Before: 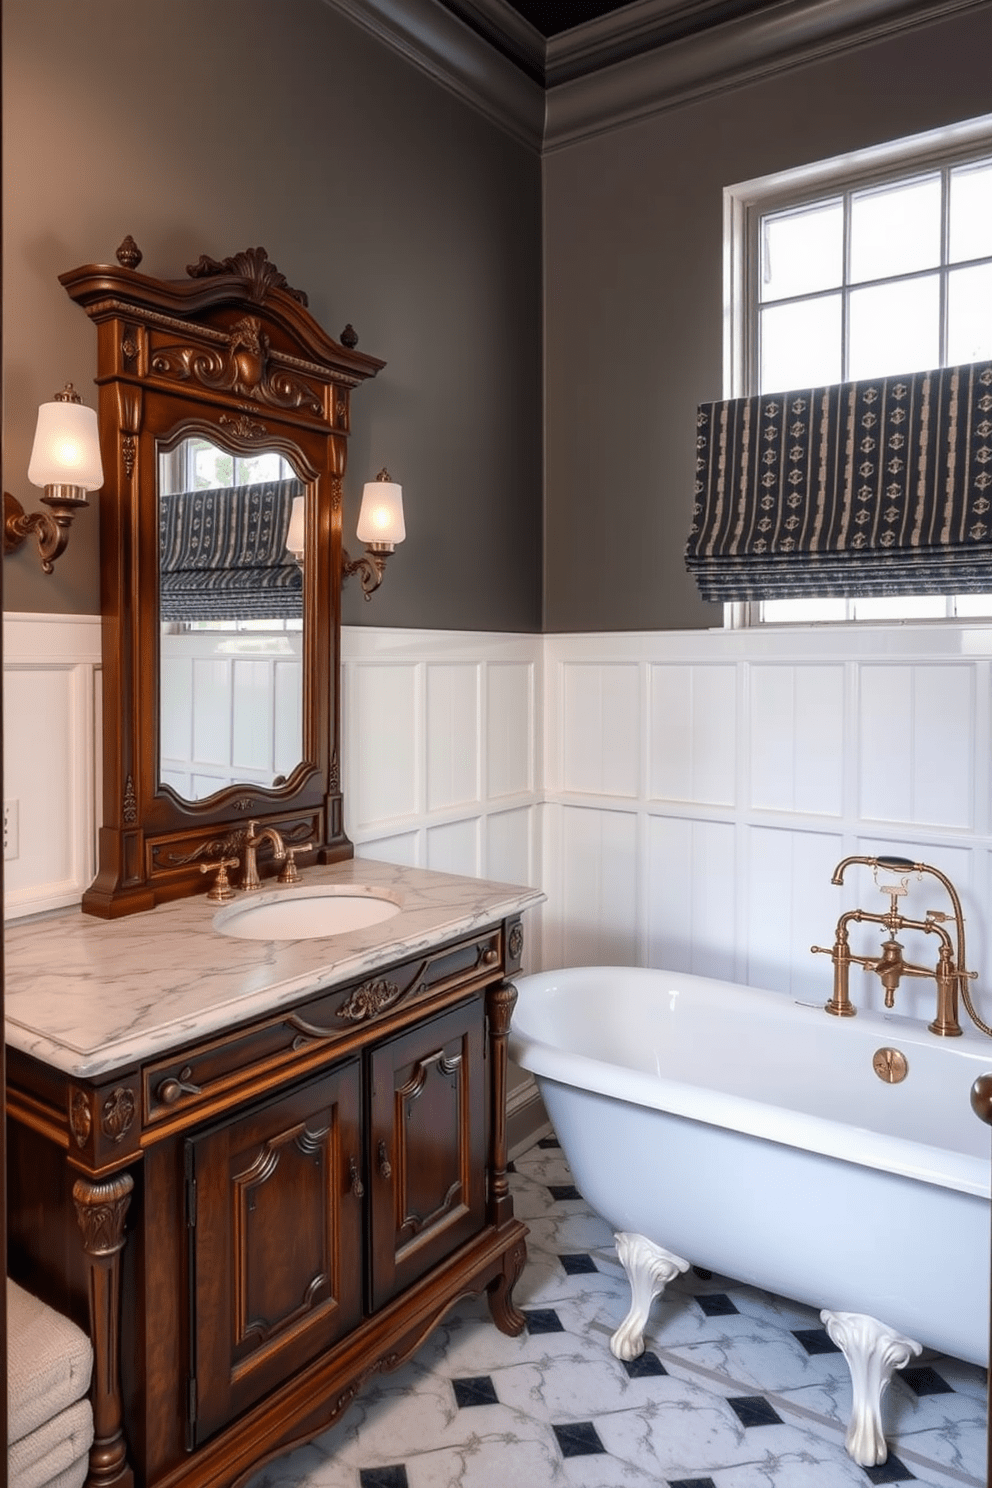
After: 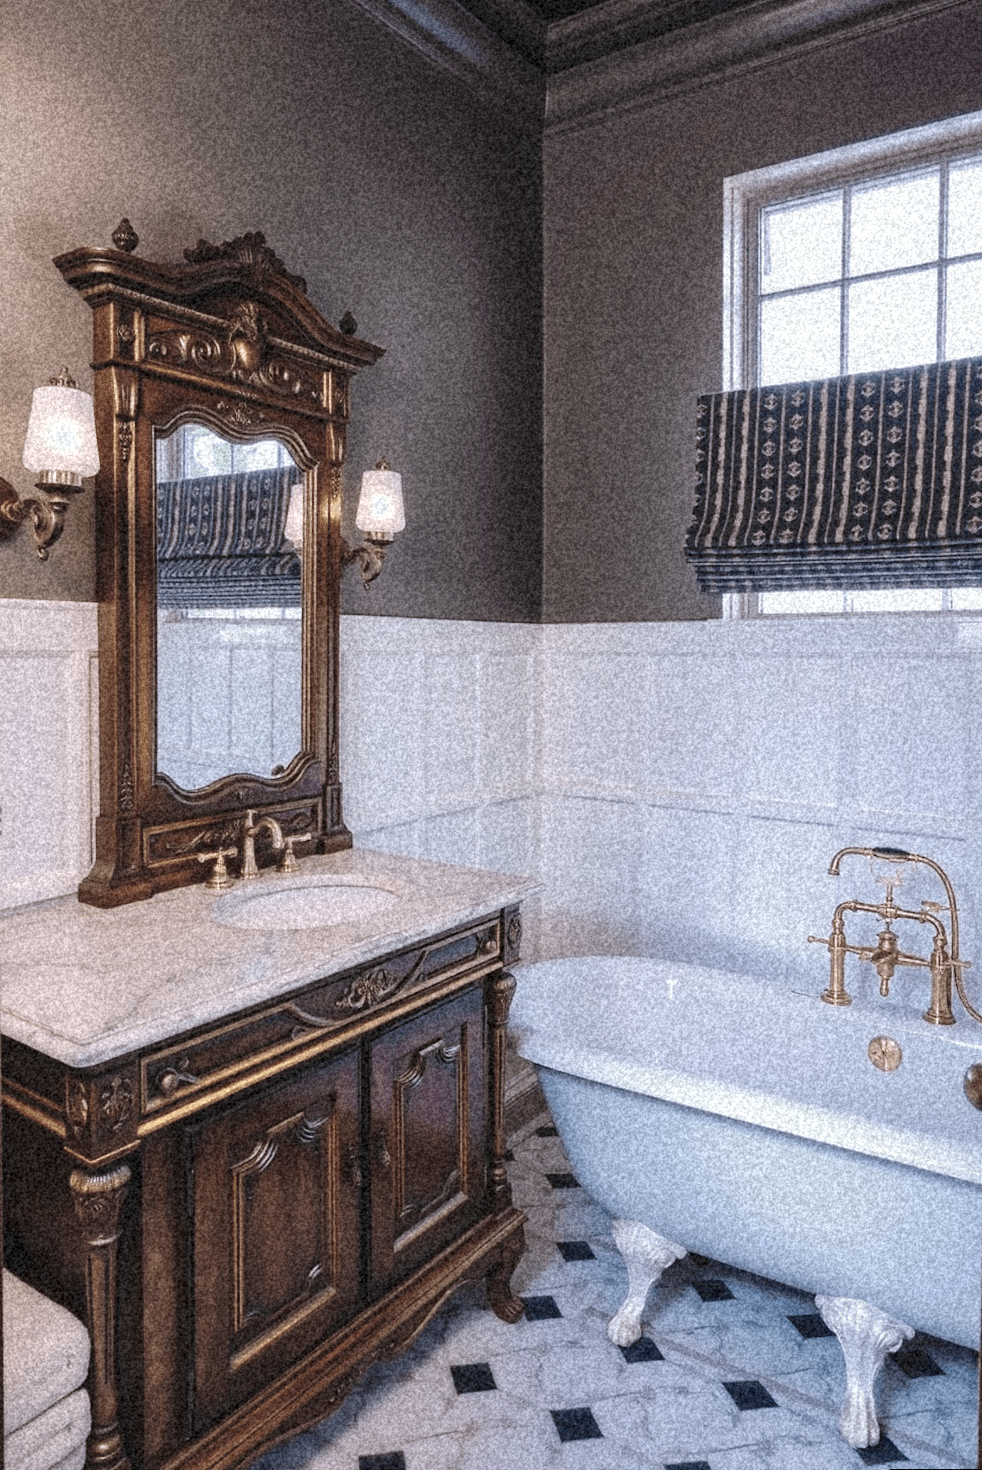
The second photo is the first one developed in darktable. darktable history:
tone curve: curves: ch0 [(0, 0) (0.003, 0.068) (0.011, 0.079) (0.025, 0.092) (0.044, 0.107) (0.069, 0.121) (0.1, 0.134) (0.136, 0.16) (0.177, 0.198) (0.224, 0.242) (0.277, 0.312) (0.335, 0.384) (0.399, 0.461) (0.468, 0.539) (0.543, 0.622) (0.623, 0.691) (0.709, 0.763) (0.801, 0.833) (0.898, 0.909) (1, 1)], preserve colors none
grain: coarseness 46.9 ISO, strength 50.21%, mid-tones bias 0%
white balance: red 0.967, blue 1.119, emerald 0.756
crop: top 0.05%, bottom 0.098%
rotate and perspective: rotation 0.174°, lens shift (vertical) 0.013, lens shift (horizontal) 0.019, shear 0.001, automatic cropping original format, crop left 0.007, crop right 0.991, crop top 0.016, crop bottom 0.997
velvia: strength 27%
color zones: curves: ch0 [(0.25, 0.667) (0.758, 0.368)]; ch1 [(0.215, 0.245) (0.761, 0.373)]; ch2 [(0.247, 0.554) (0.761, 0.436)]
